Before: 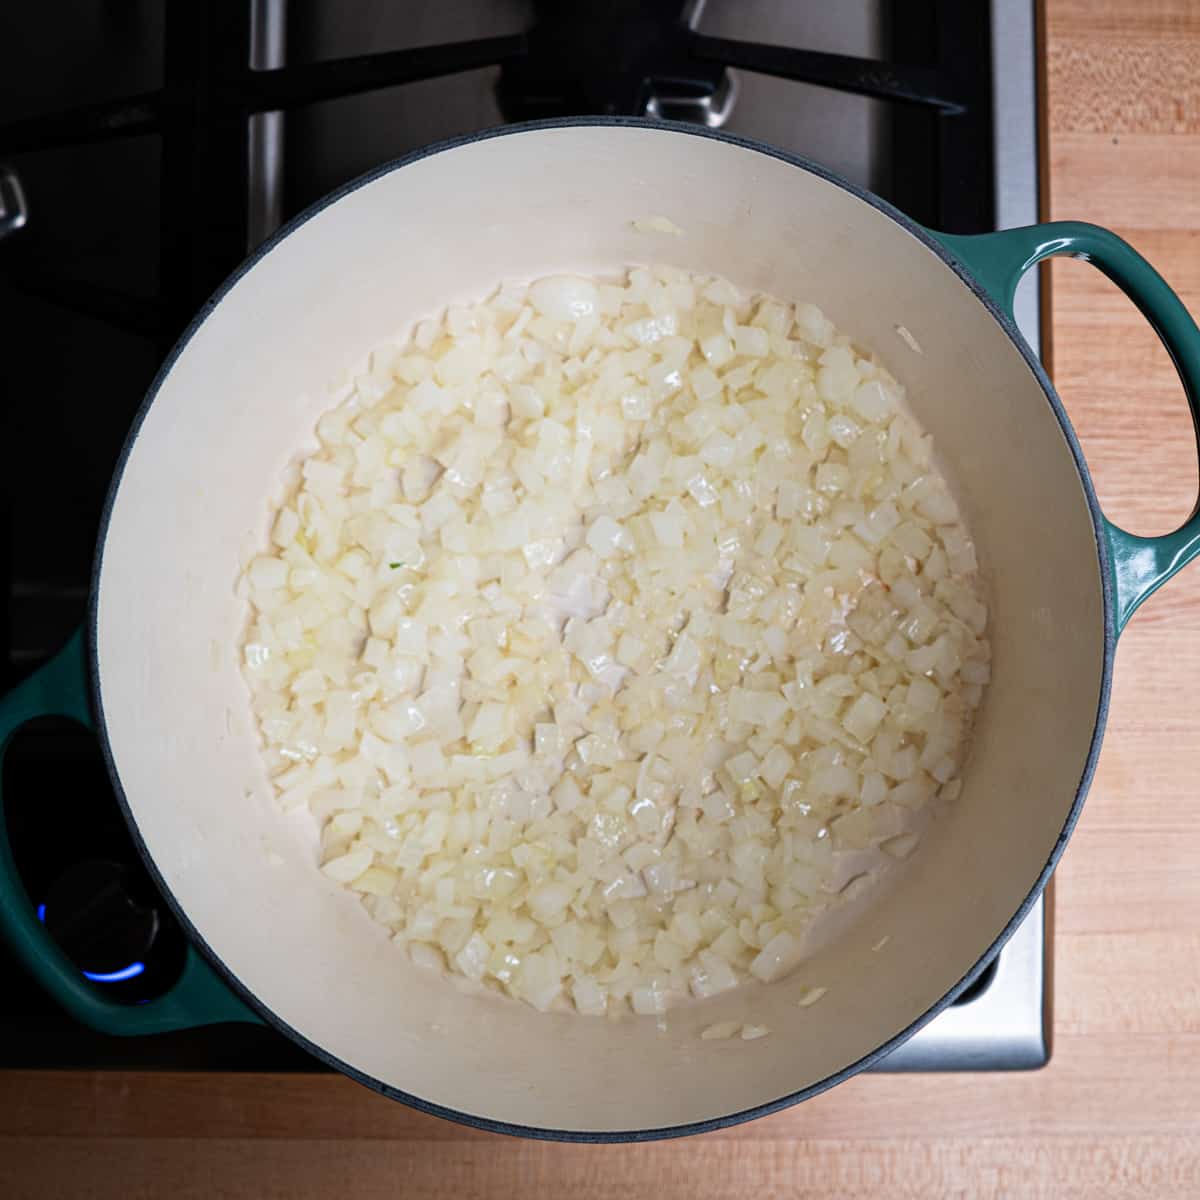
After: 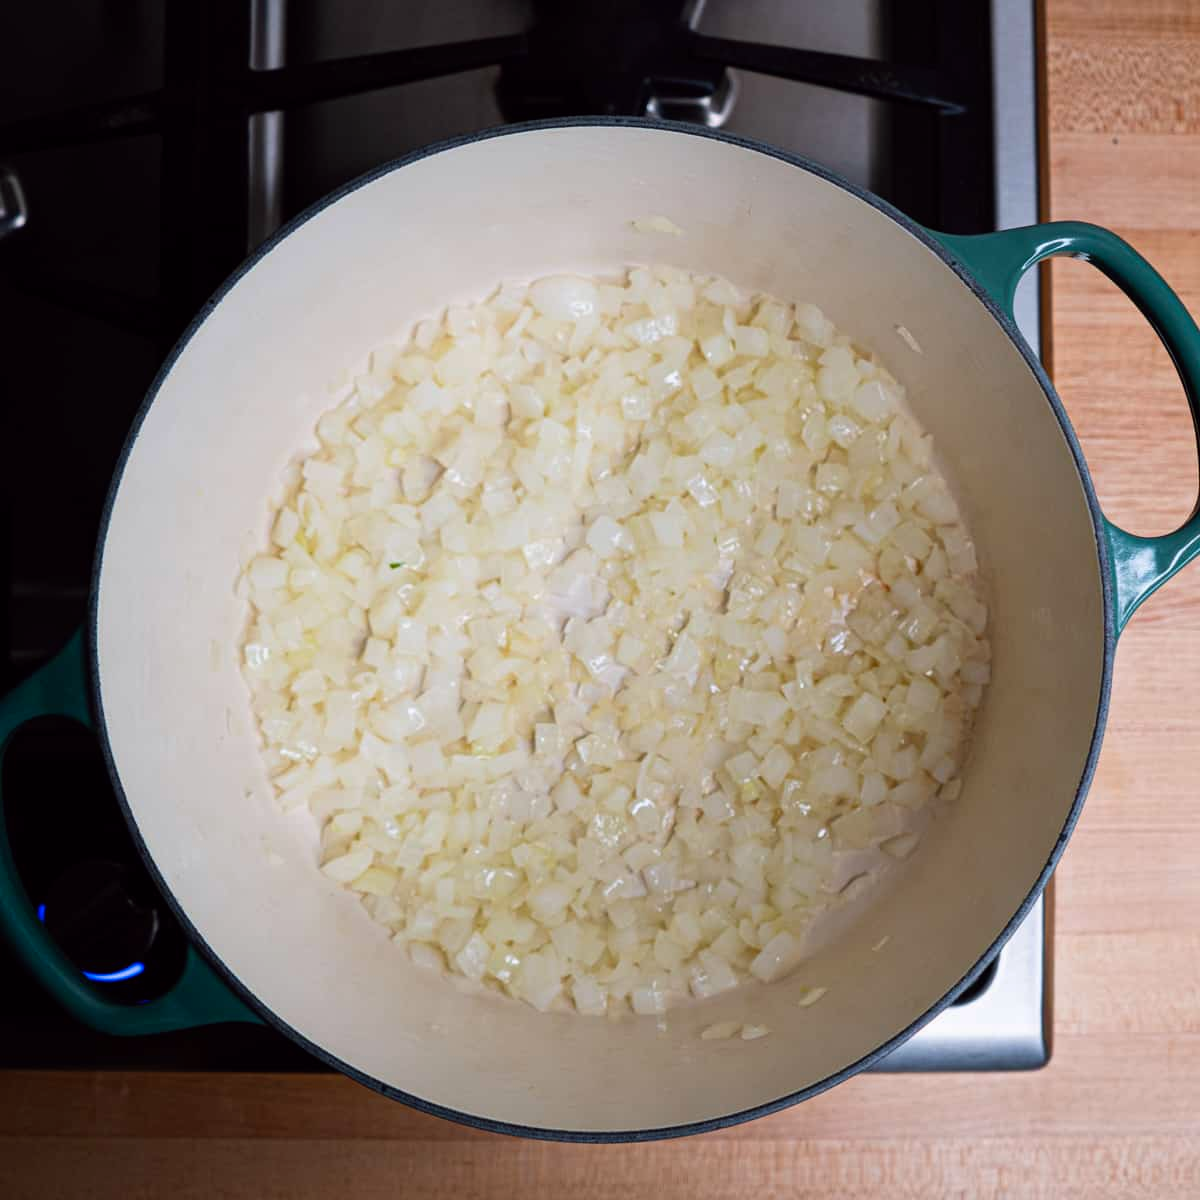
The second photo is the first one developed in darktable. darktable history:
color balance: lift [1, 1, 0.999, 1.001], gamma [1, 1.003, 1.005, 0.995], gain [1, 0.992, 0.988, 1.012], contrast 5%, output saturation 110%
exposure: exposure -0.177 EV, compensate highlight preservation false
